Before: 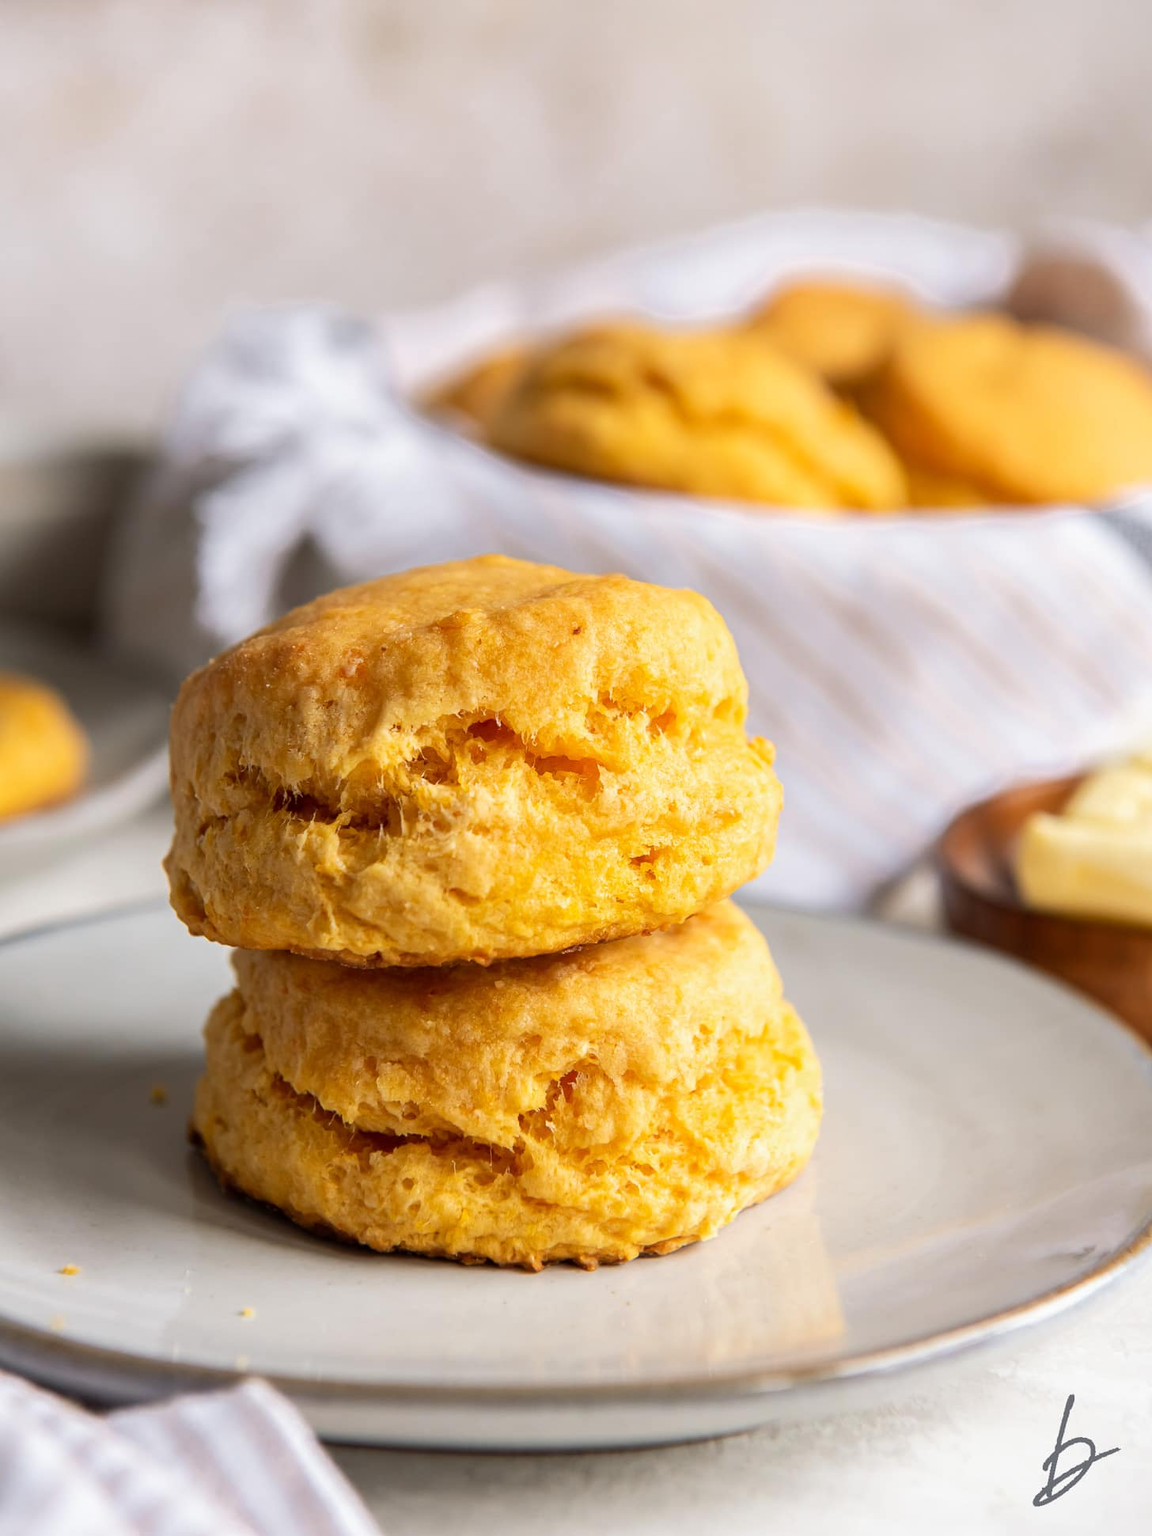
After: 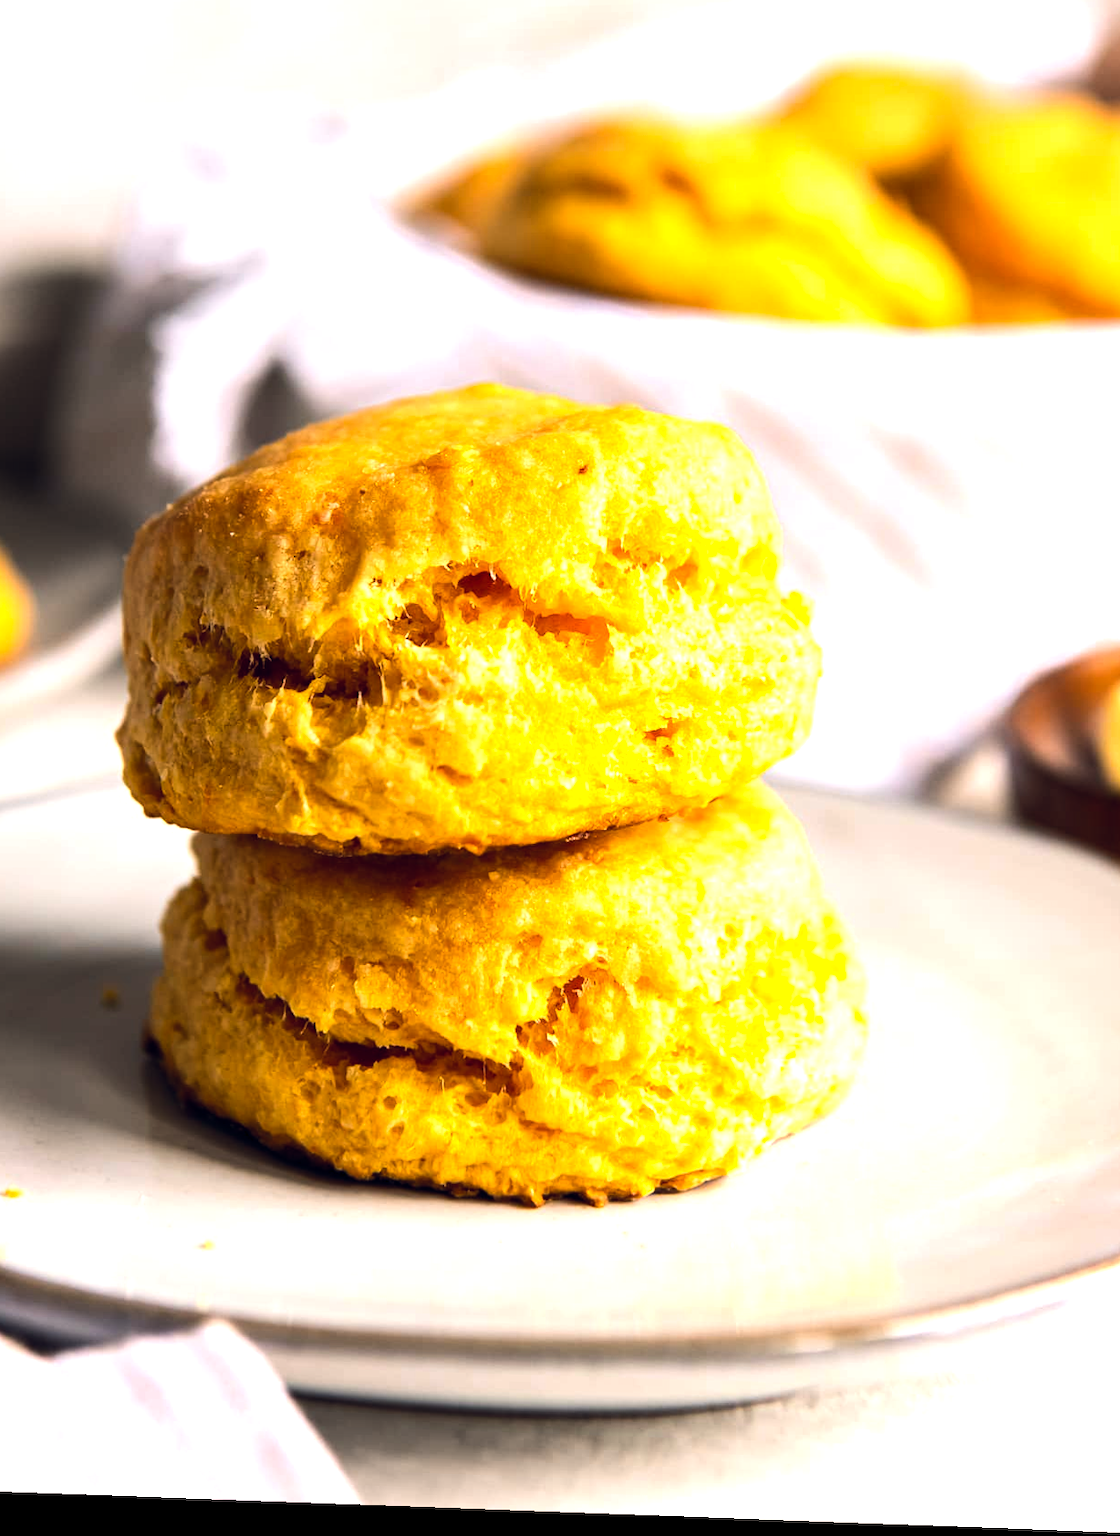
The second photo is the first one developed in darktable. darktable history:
levels: mode automatic, black 0.023%, white 99.97%, levels [0.062, 0.494, 0.925]
tone equalizer: -8 EV -1.08 EV, -7 EV -1.01 EV, -6 EV -0.867 EV, -5 EV -0.578 EV, -3 EV 0.578 EV, -2 EV 0.867 EV, -1 EV 1.01 EV, +0 EV 1.08 EV, edges refinement/feathering 500, mask exposure compensation -1.57 EV, preserve details no
rotate and perspective: lens shift (horizontal) -0.055, automatic cropping off
color balance rgb: shadows lift › hue 87.51°, highlights gain › chroma 1.62%, highlights gain › hue 55.1°, global offset › chroma 0.06%, global offset › hue 253.66°, linear chroma grading › global chroma 0.5%, perceptual saturation grading › global saturation 16.38%
crop and rotate: left 4.842%, top 15.51%, right 10.668%
